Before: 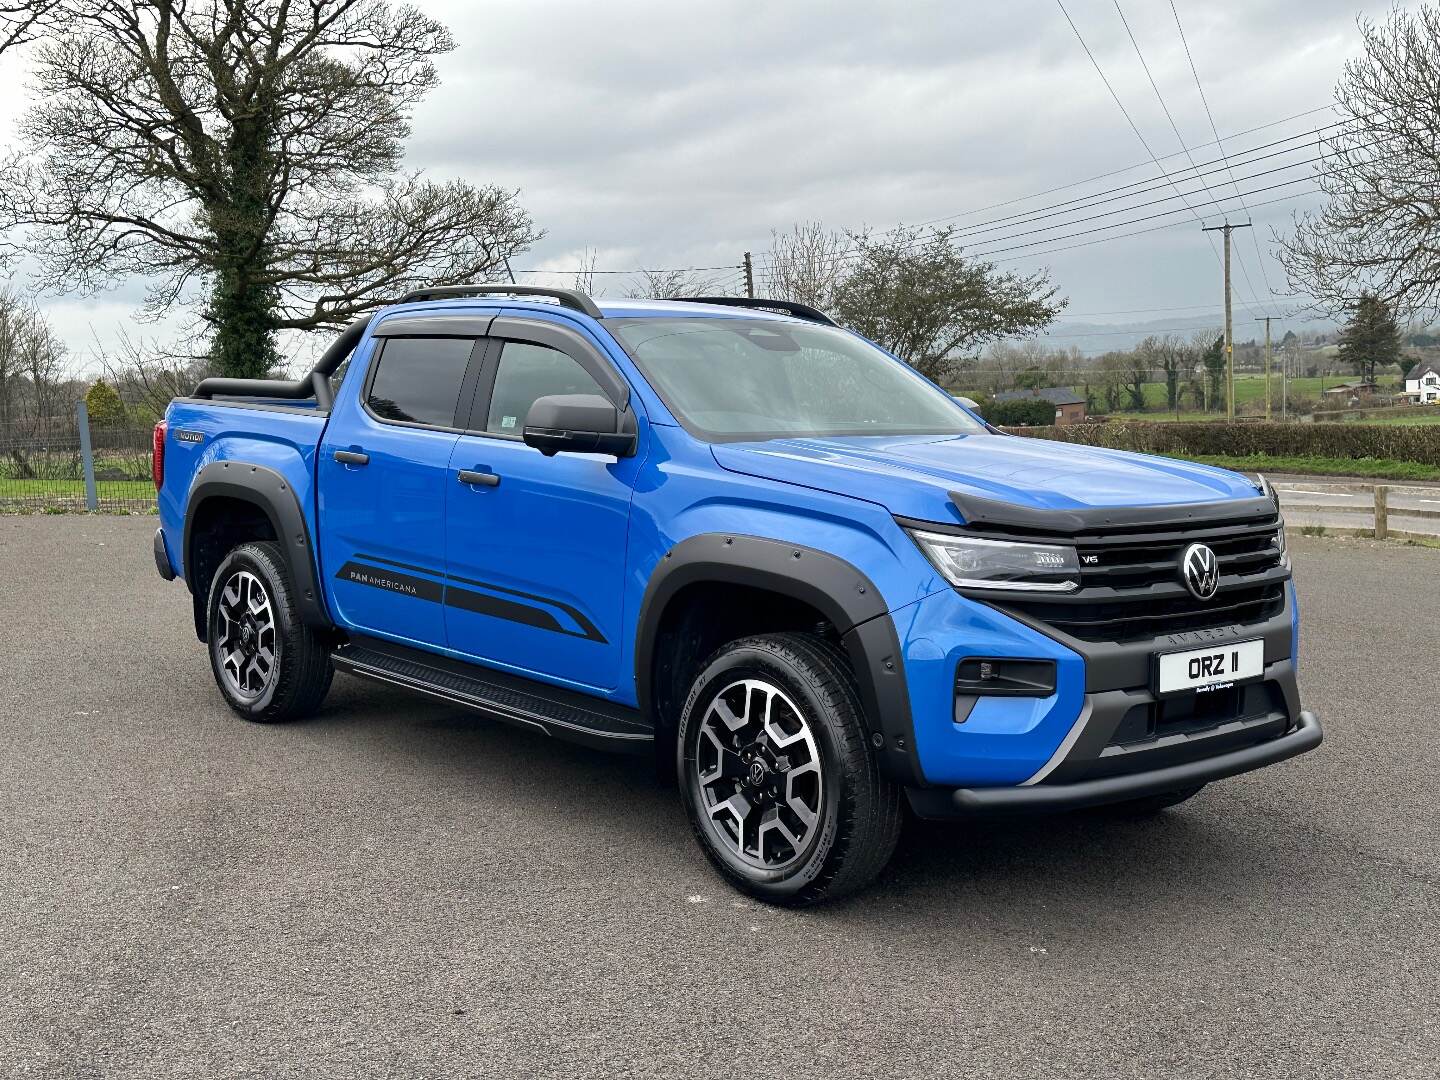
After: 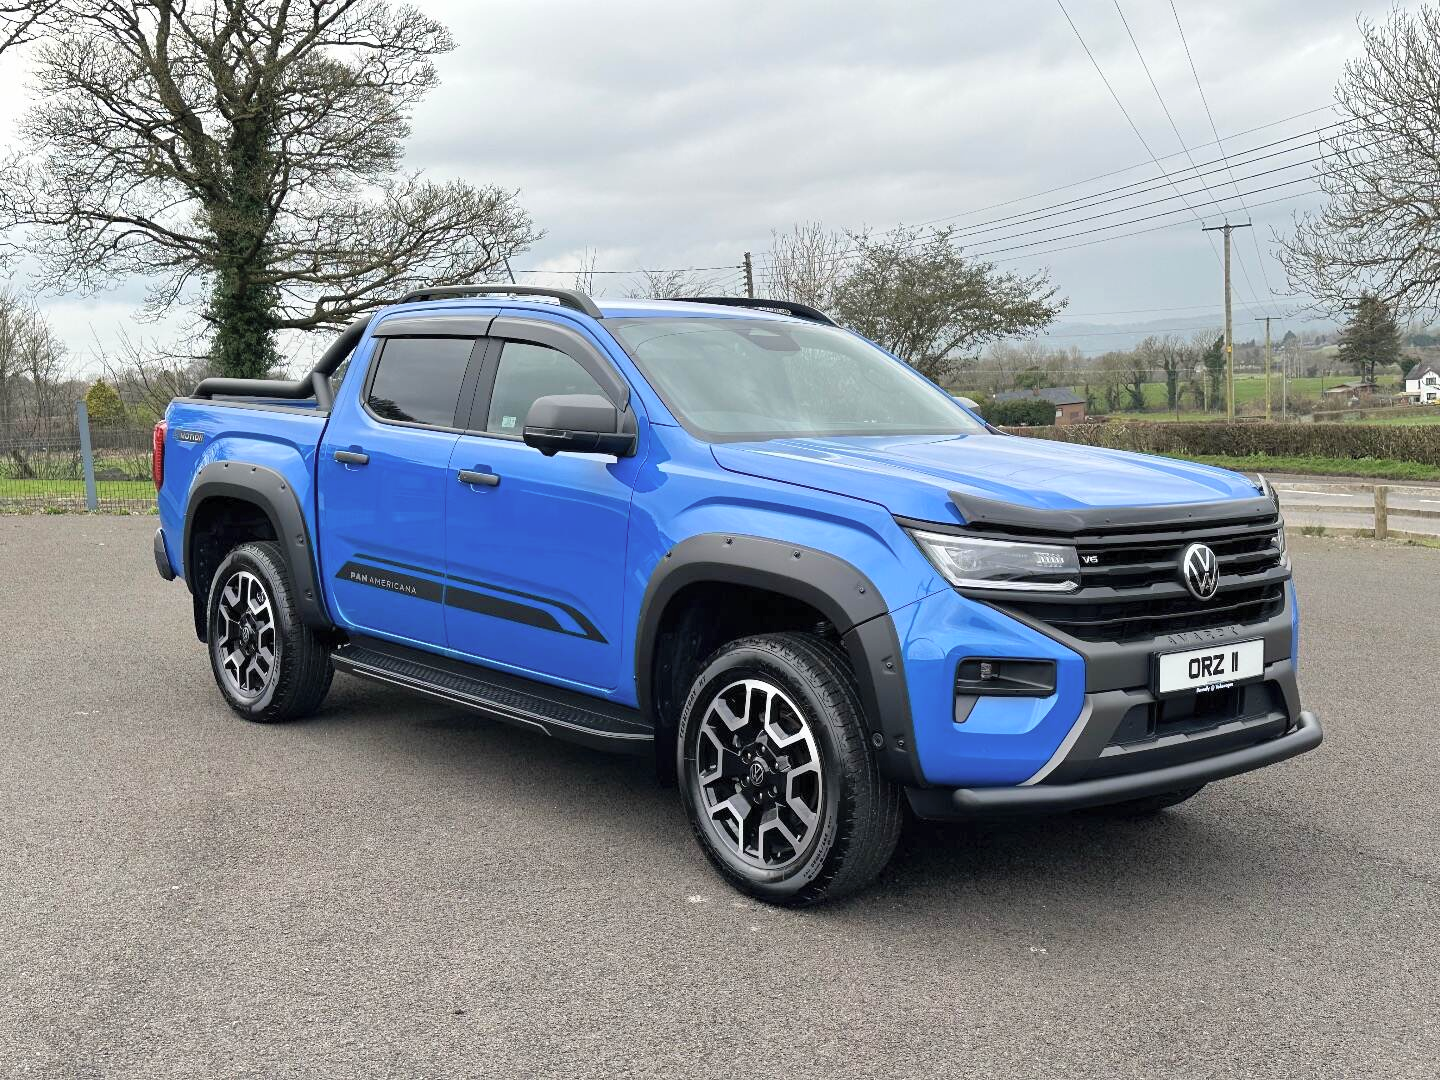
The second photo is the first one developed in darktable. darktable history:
contrast brightness saturation: brightness 0.131
